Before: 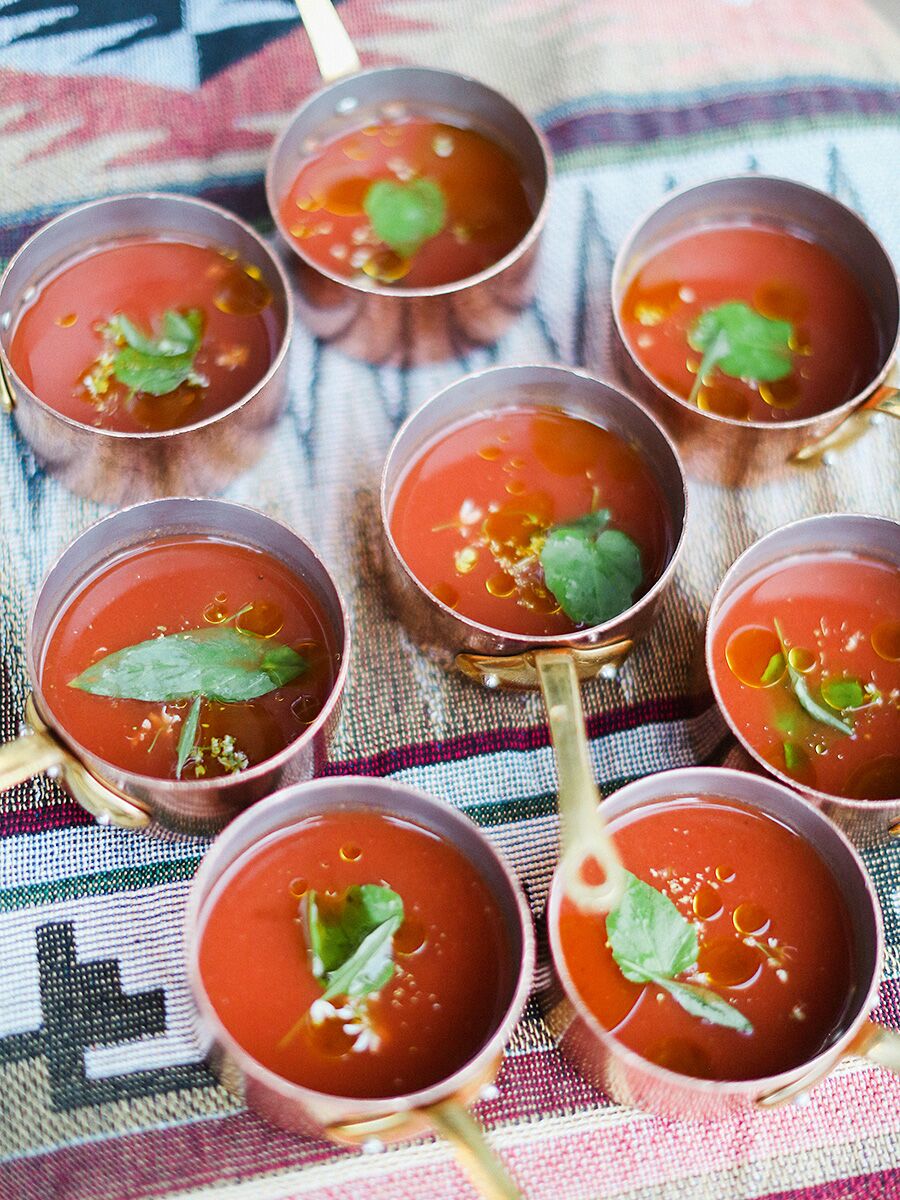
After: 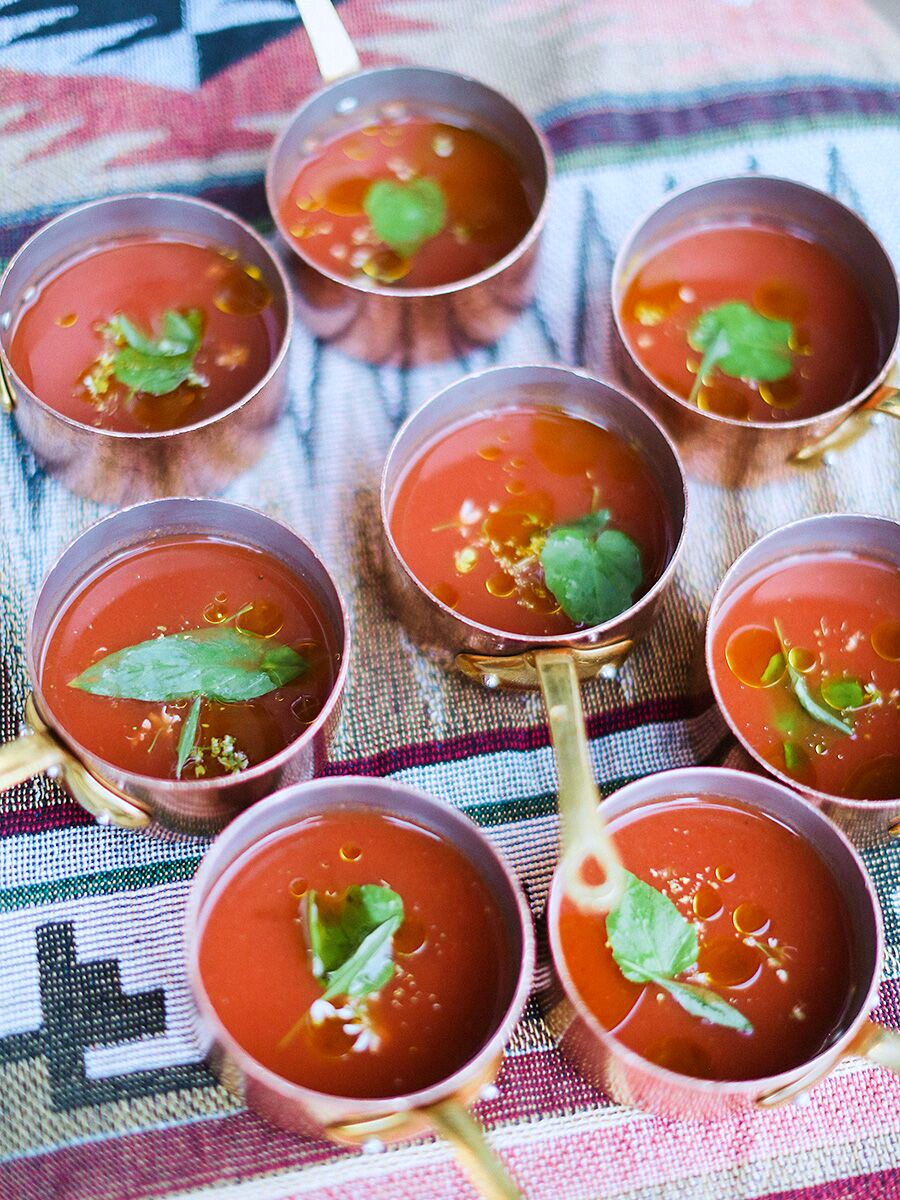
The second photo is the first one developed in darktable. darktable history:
color correction: highlights a* 0.003, highlights b* -0.283
velvia: strength 27%
white balance: red 0.984, blue 1.059
shadows and highlights: shadows -88.03, highlights -35.45, shadows color adjustment 99.15%, highlights color adjustment 0%, soften with gaussian
